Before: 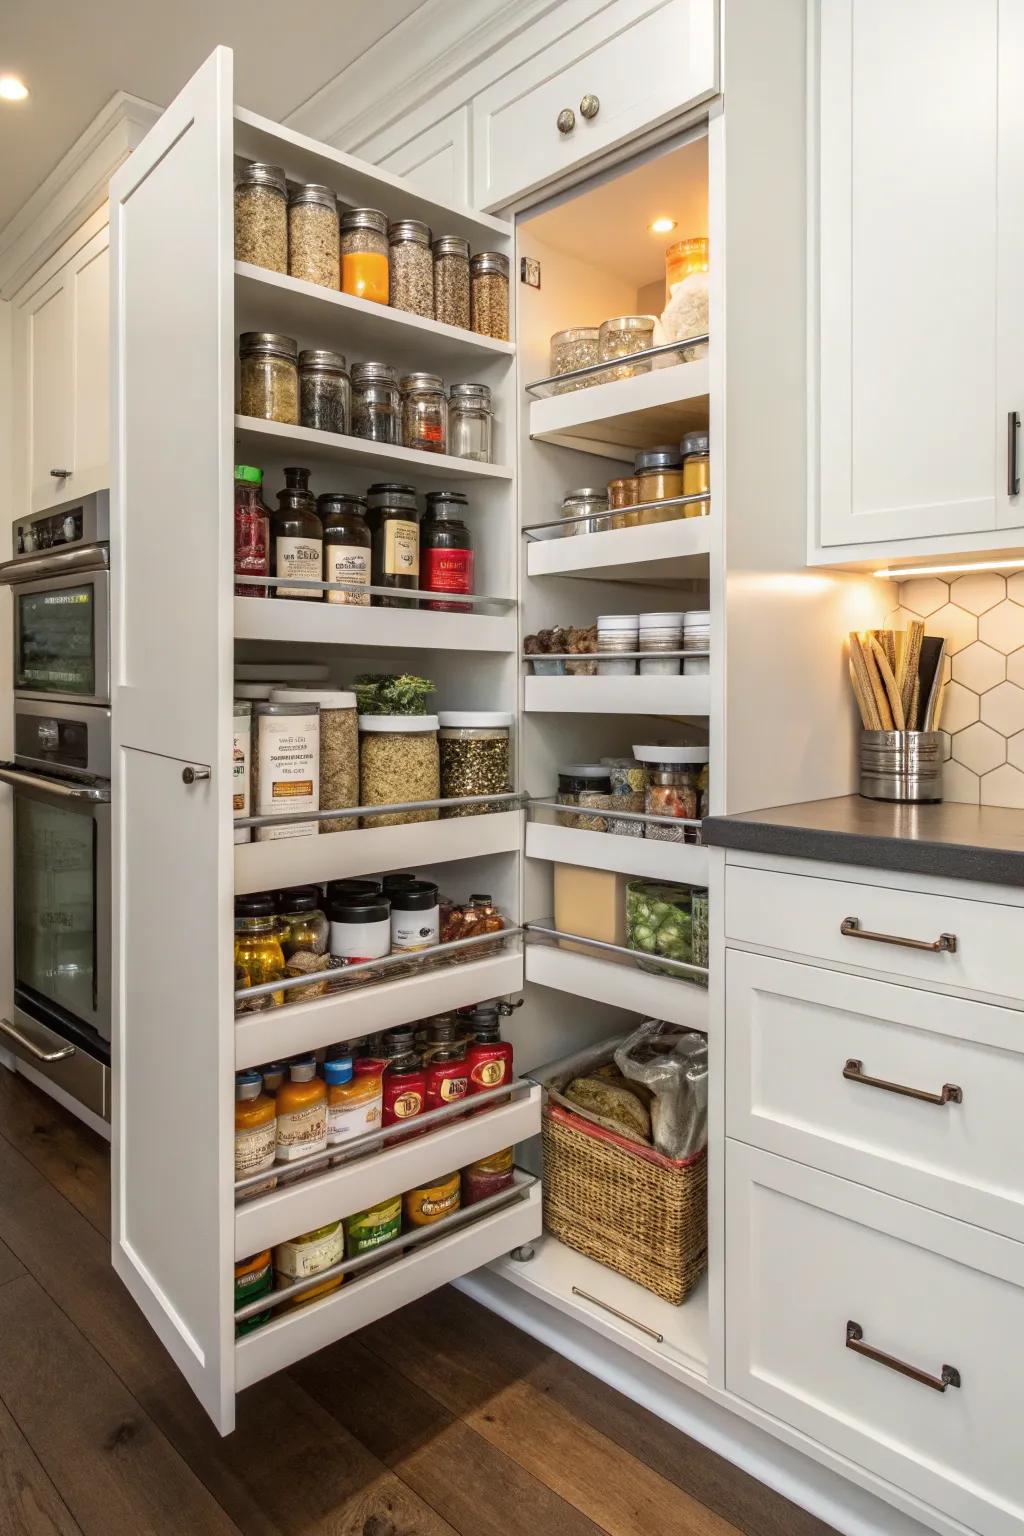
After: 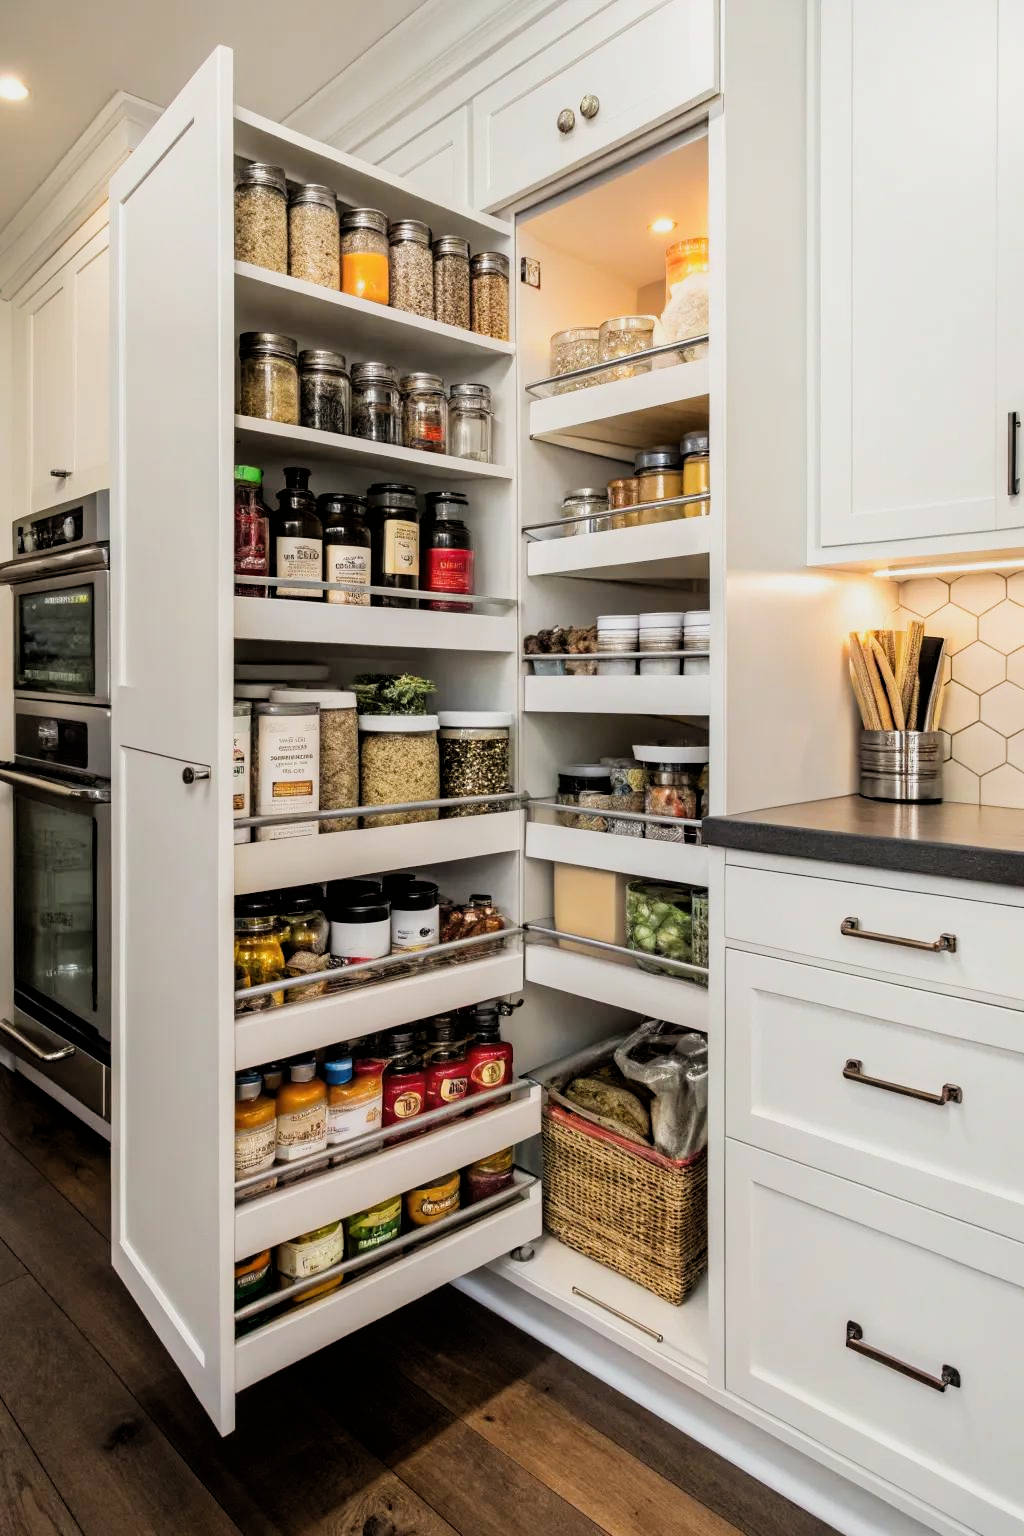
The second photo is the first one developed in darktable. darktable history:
levels: levels [0, 0.474, 0.947]
filmic rgb: black relative exposure -5.1 EV, white relative exposure 3.97 EV, hardness 2.89, contrast 1.202, highlights saturation mix -30.18%
